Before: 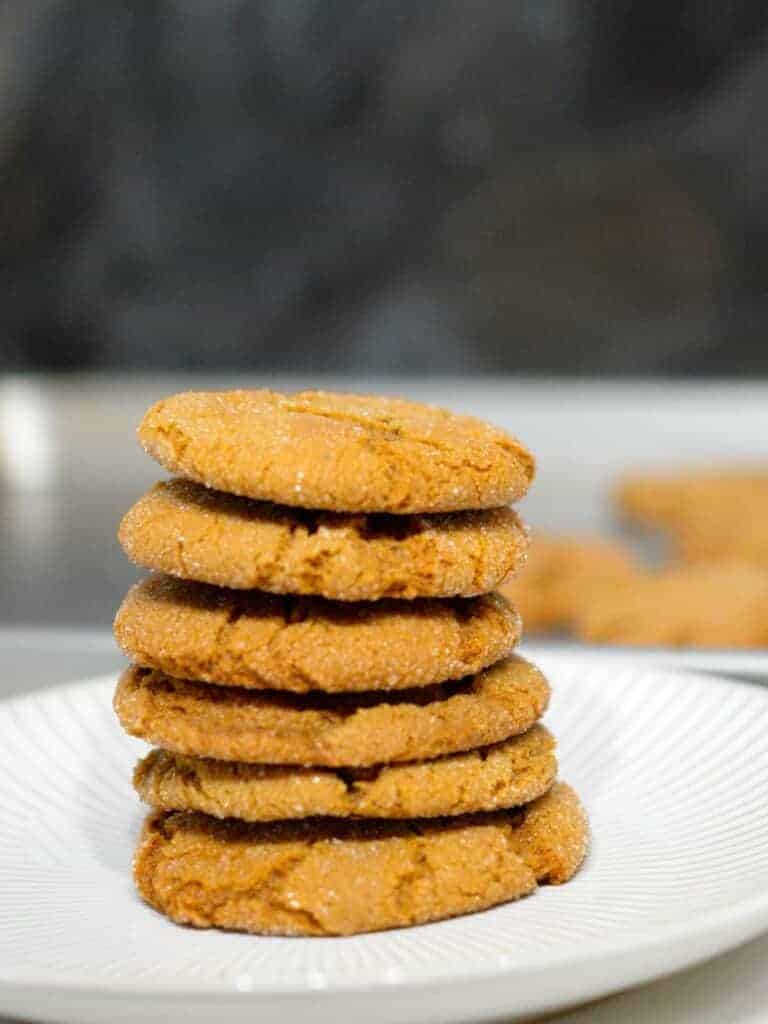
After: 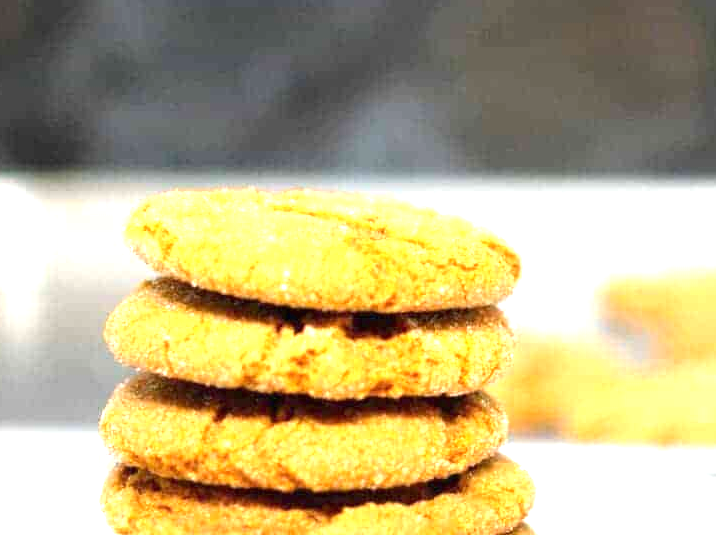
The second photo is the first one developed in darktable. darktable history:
crop: left 1.823%, top 19.647%, right 4.826%, bottom 28.078%
exposure: black level correction 0, exposure 1.403 EV, compensate highlight preservation false
